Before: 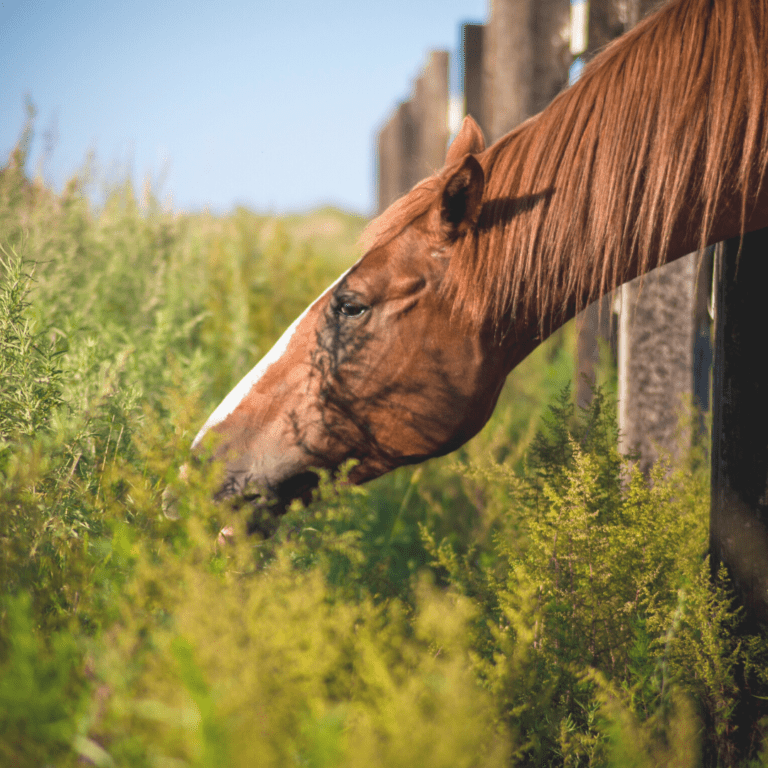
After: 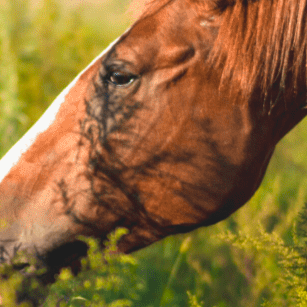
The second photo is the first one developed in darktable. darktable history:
crop: left 30.144%, top 30.132%, right 29.775%, bottom 29.809%
contrast brightness saturation: contrast 0.092, saturation 0.284
